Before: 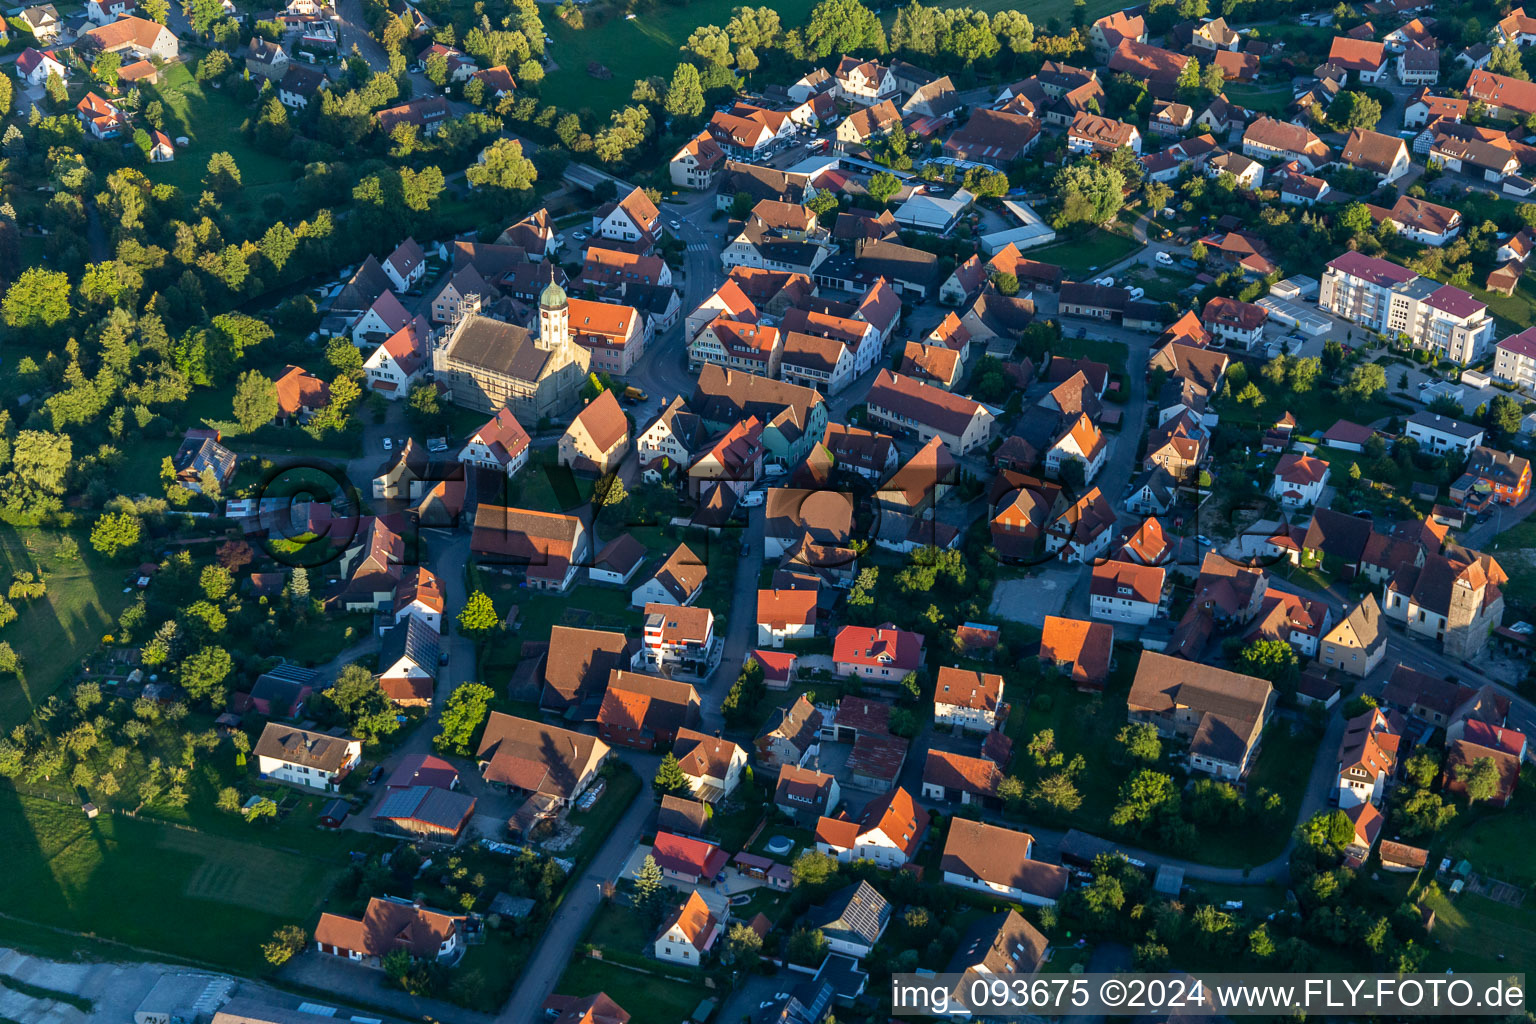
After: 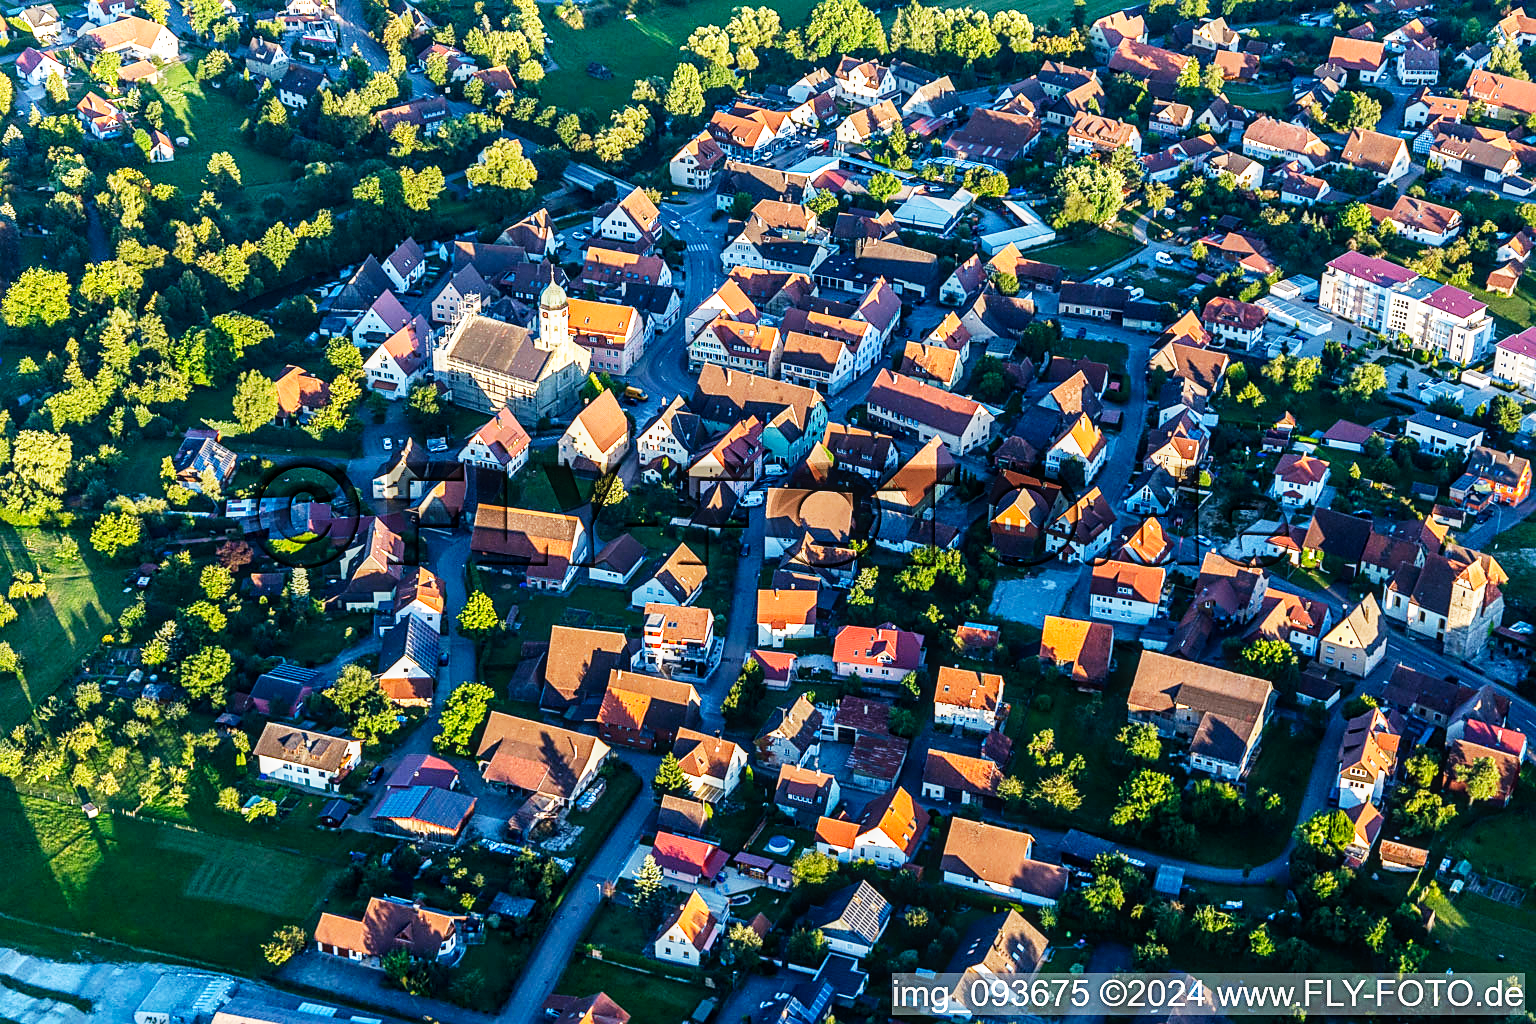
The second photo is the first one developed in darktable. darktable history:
sharpen: on, module defaults
base curve: curves: ch0 [(0, 0) (0.007, 0.004) (0.027, 0.03) (0.046, 0.07) (0.207, 0.54) (0.442, 0.872) (0.673, 0.972) (1, 1)], preserve colors none
local contrast: on, module defaults
